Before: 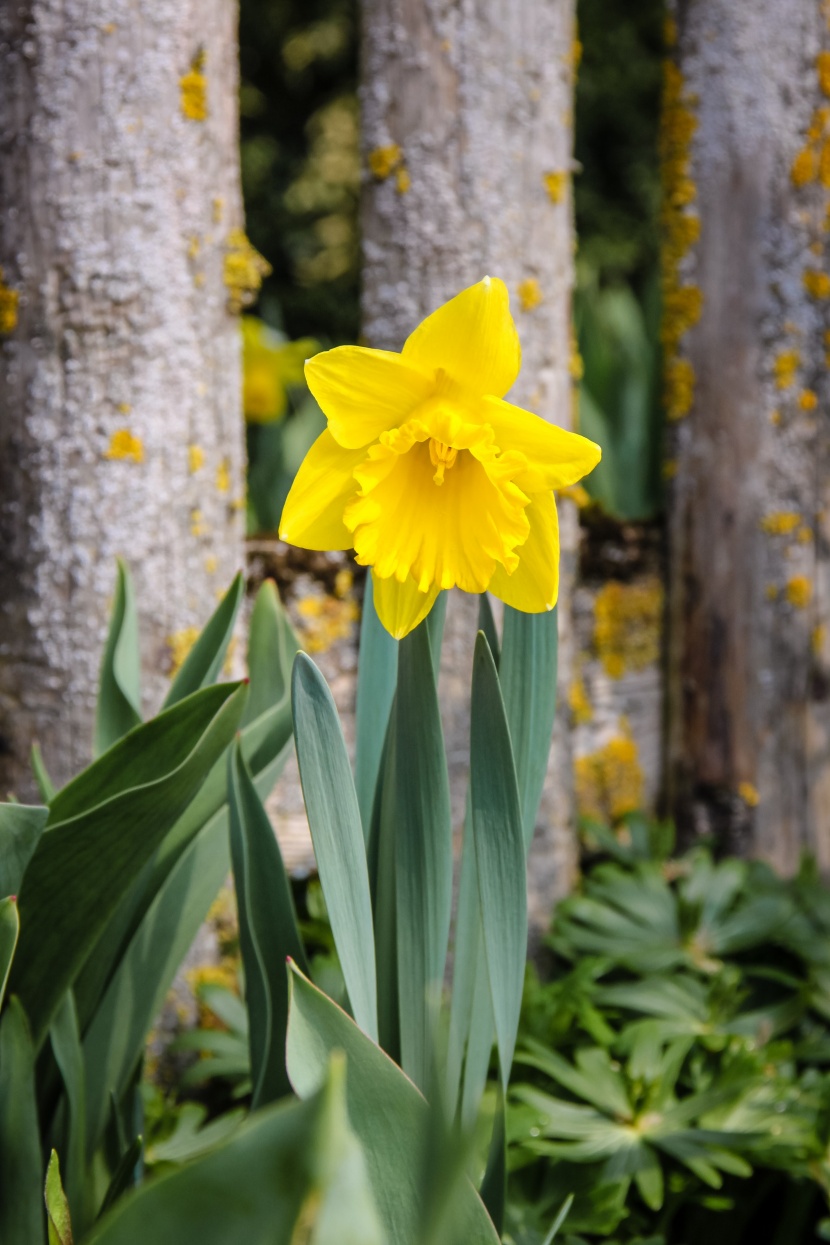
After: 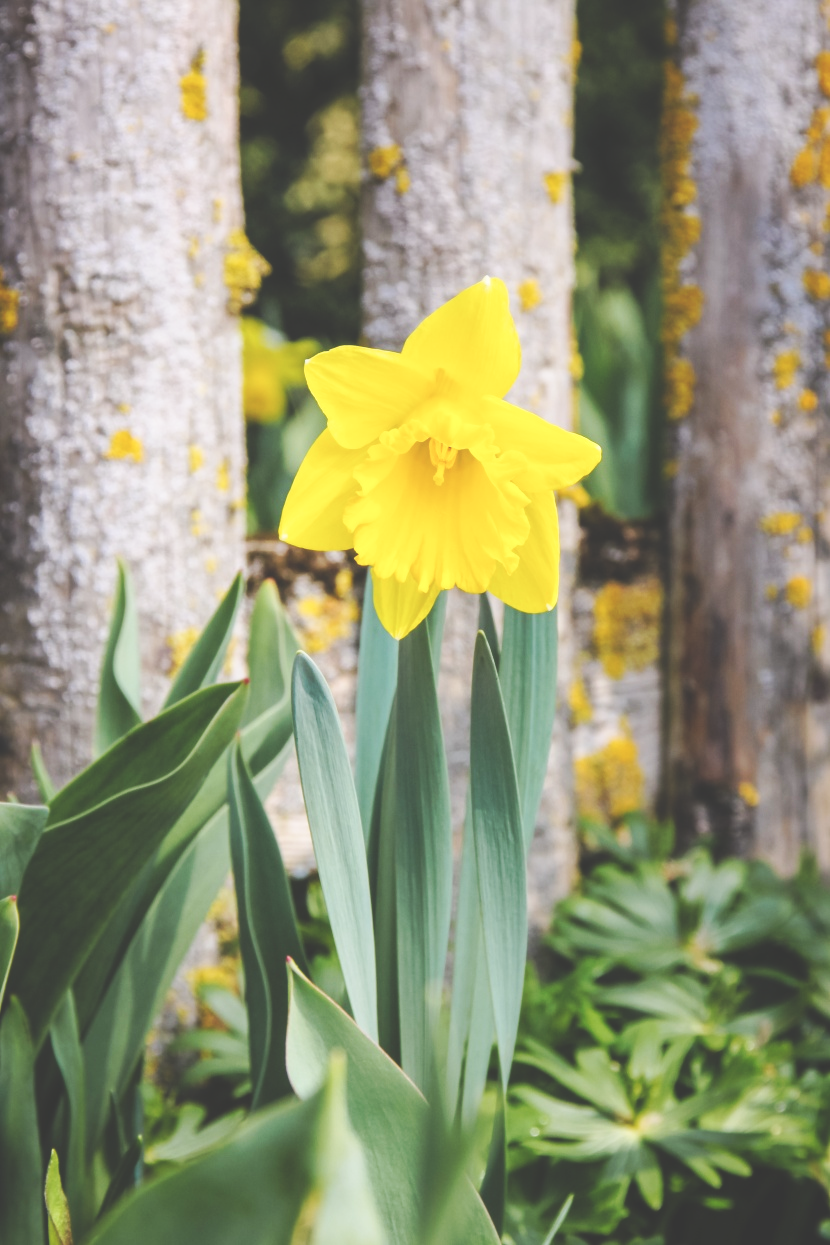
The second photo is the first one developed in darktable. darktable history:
exposure: black level correction -0.041, exposure 0.064 EV, compensate highlight preservation false
base curve: curves: ch0 [(0, 0) (0.032, 0.025) (0.121, 0.166) (0.206, 0.329) (0.605, 0.79) (1, 1)], preserve colors none
